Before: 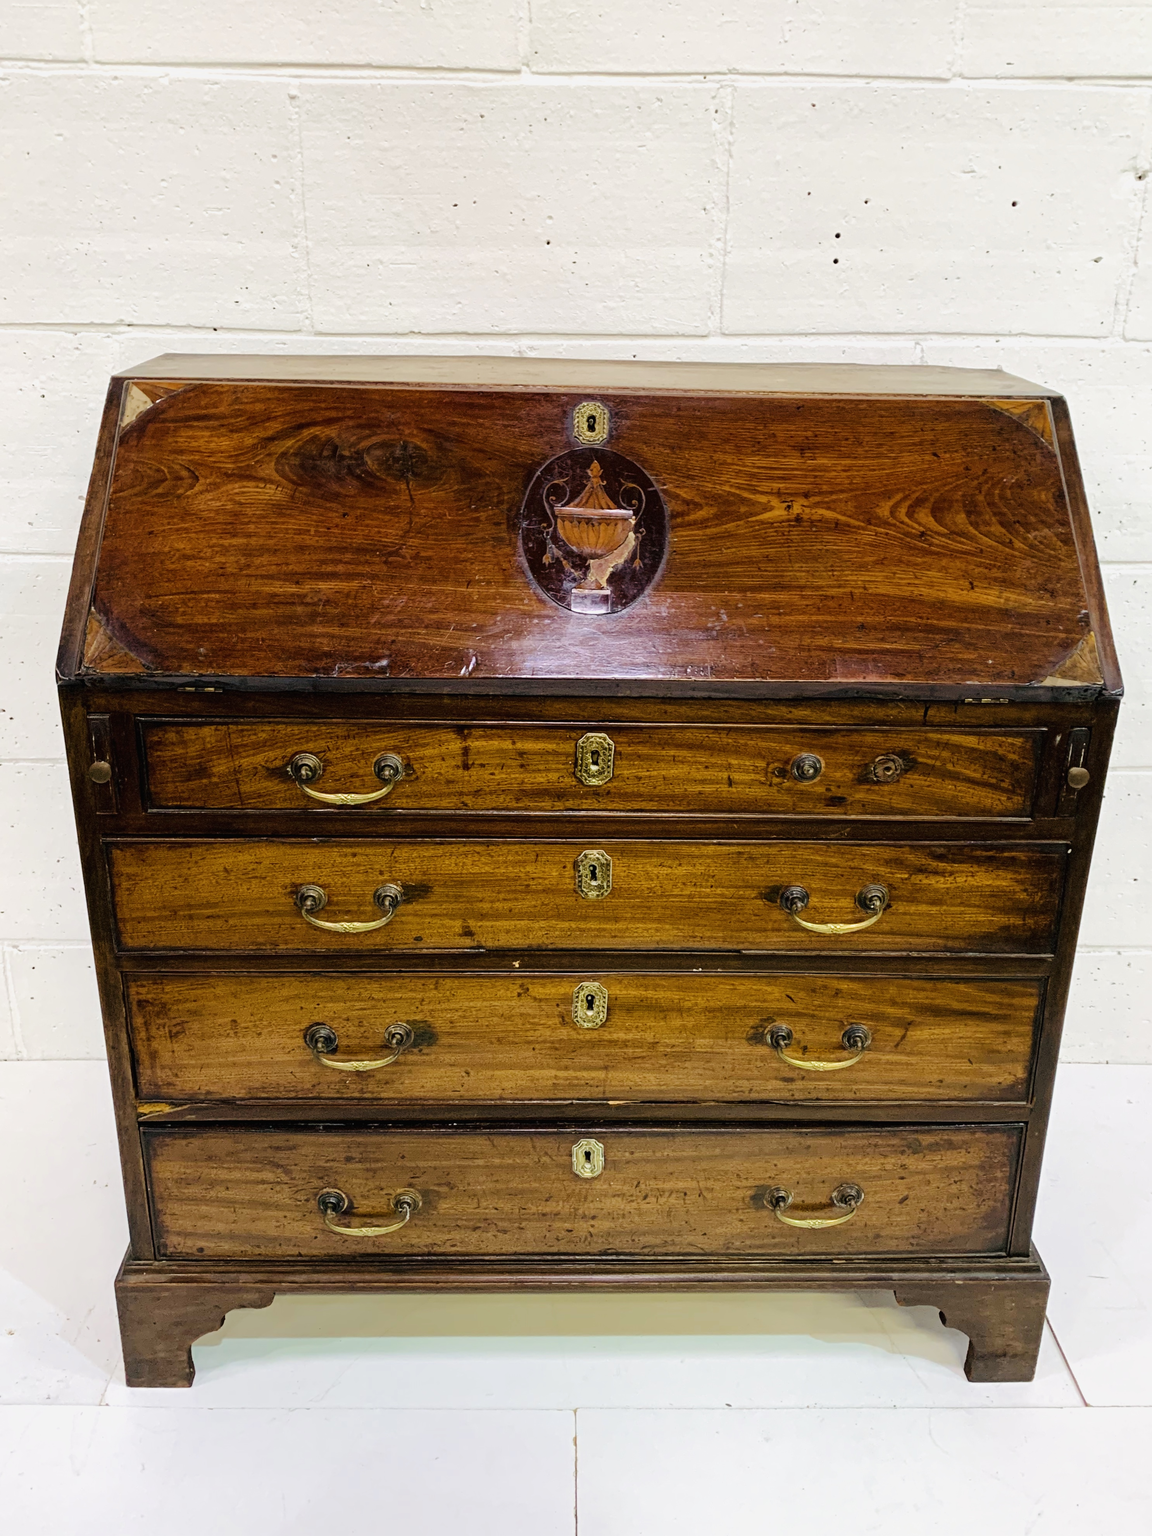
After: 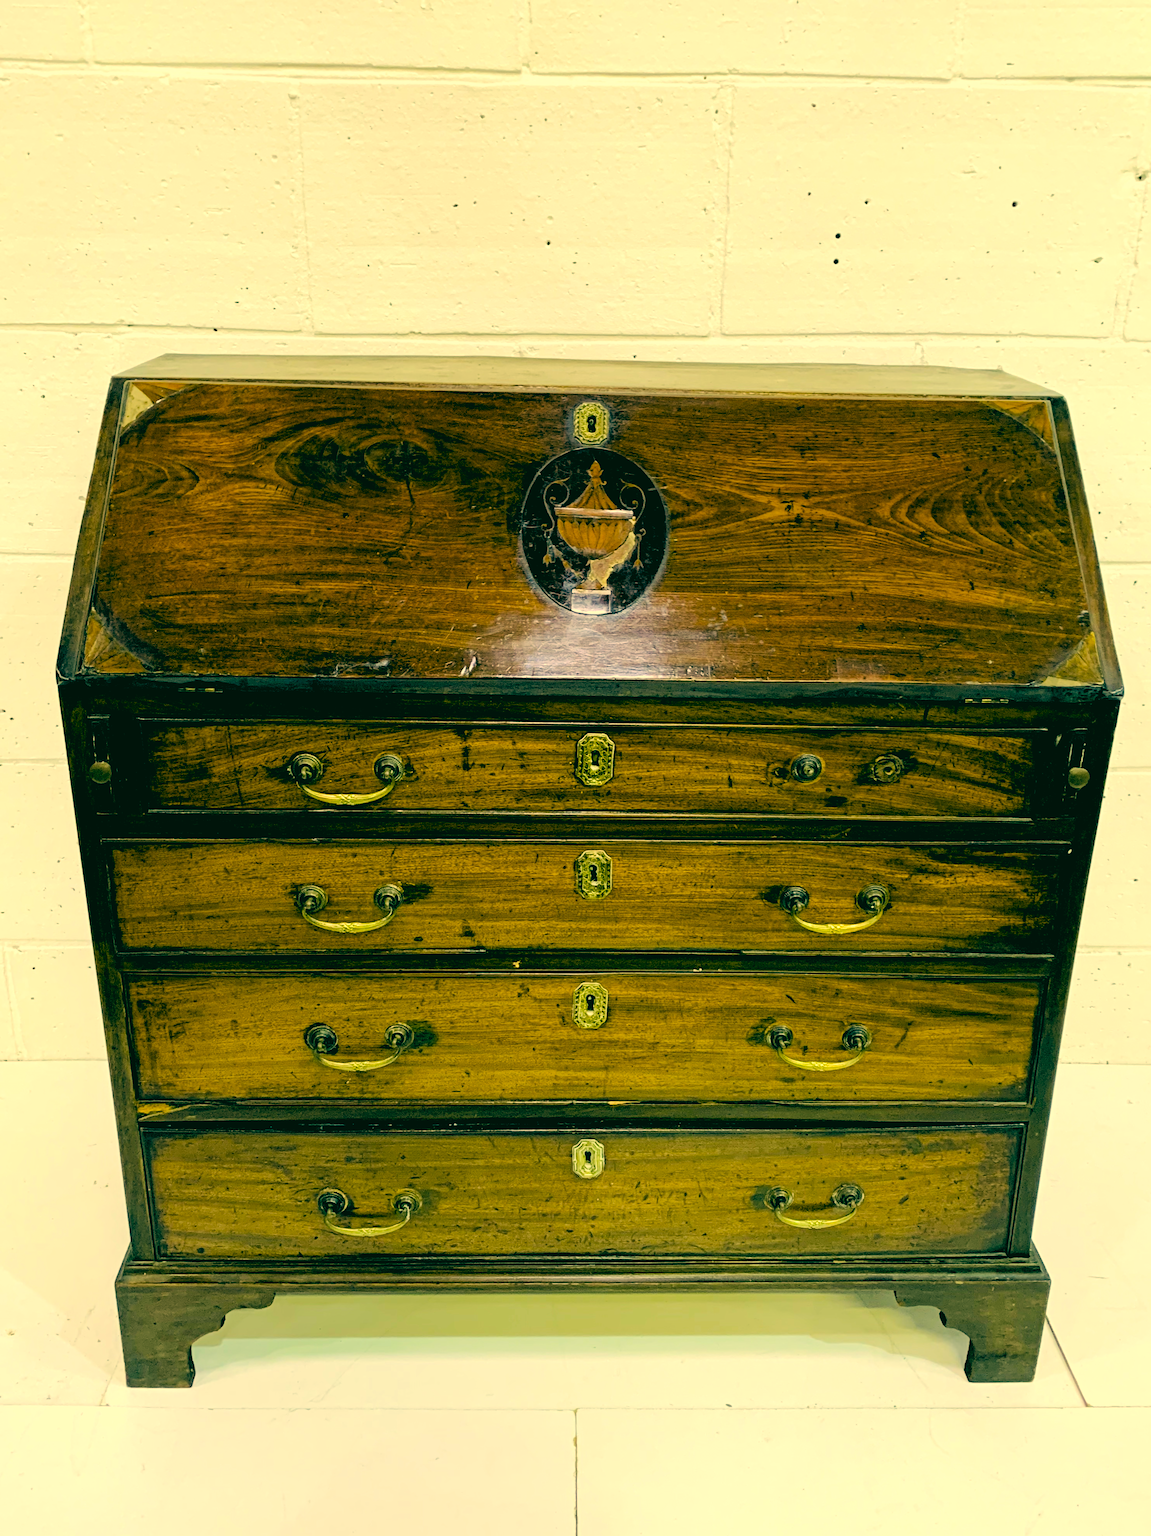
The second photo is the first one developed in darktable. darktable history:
color correction: highlights a* 1.83, highlights b* 34.02, shadows a* -36.68, shadows b* -5.48
rgb levels: levels [[0.013, 0.434, 0.89], [0, 0.5, 1], [0, 0.5, 1]]
